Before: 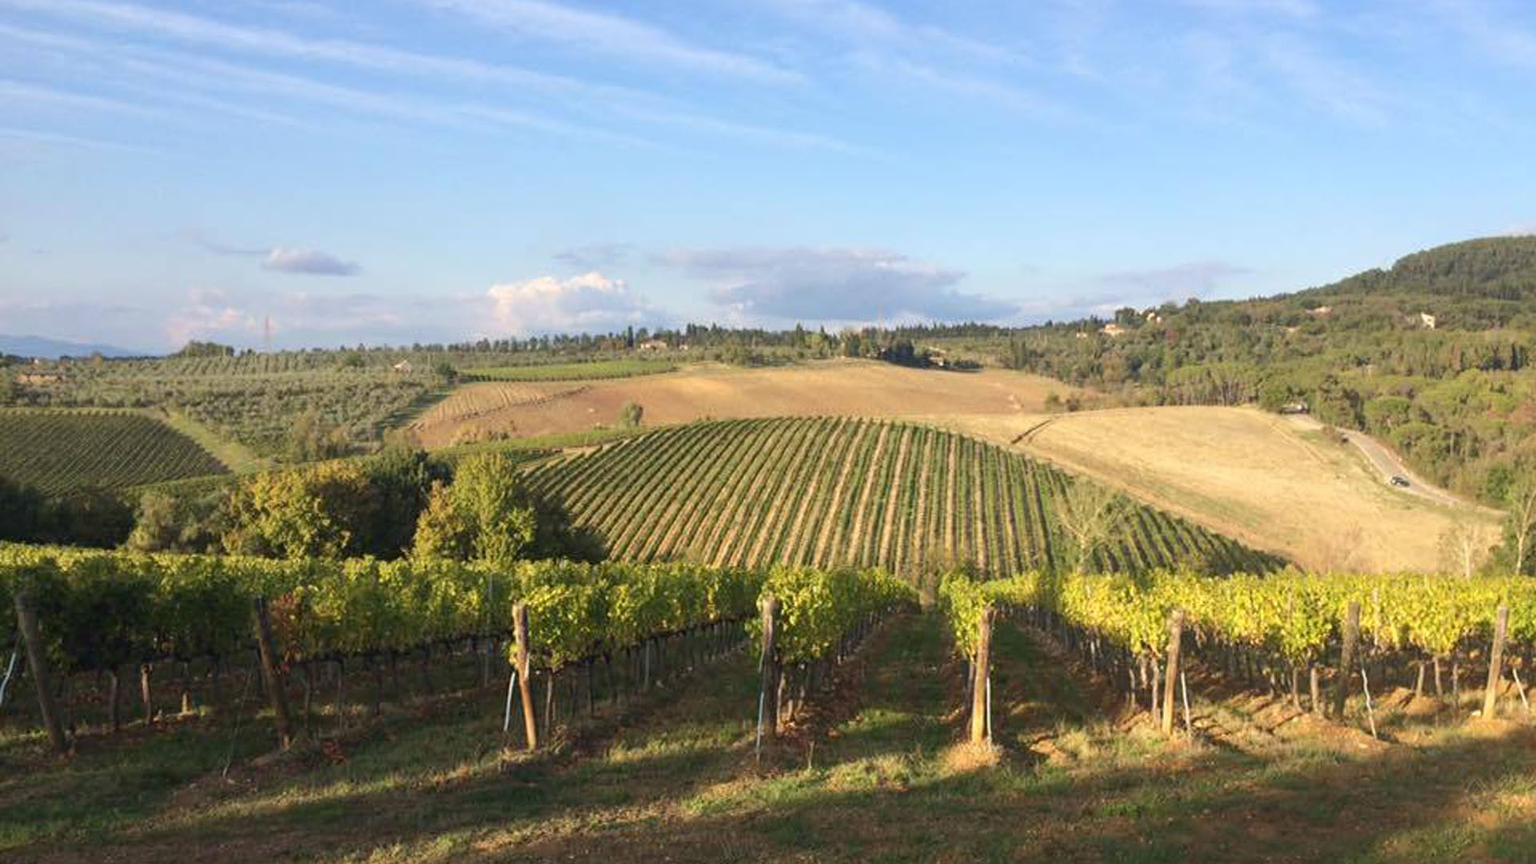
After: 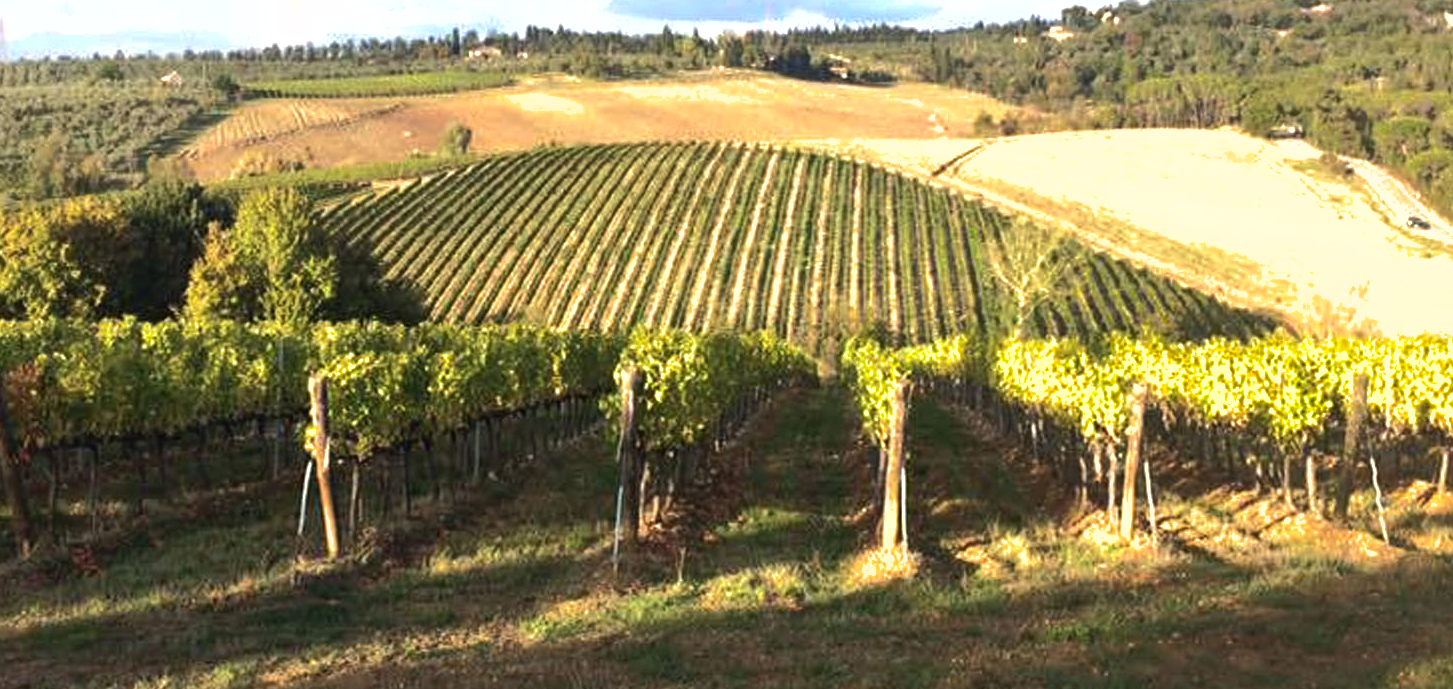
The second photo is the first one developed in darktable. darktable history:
shadows and highlights: on, module defaults
crop and rotate: left 17.299%, top 35.115%, right 7.015%, bottom 1.024%
tone equalizer: -8 EV -1.08 EV, -7 EV -1.01 EV, -6 EV -0.867 EV, -5 EV -0.578 EV, -3 EV 0.578 EV, -2 EV 0.867 EV, -1 EV 1.01 EV, +0 EV 1.08 EV, edges refinement/feathering 500, mask exposure compensation -1.57 EV, preserve details no
